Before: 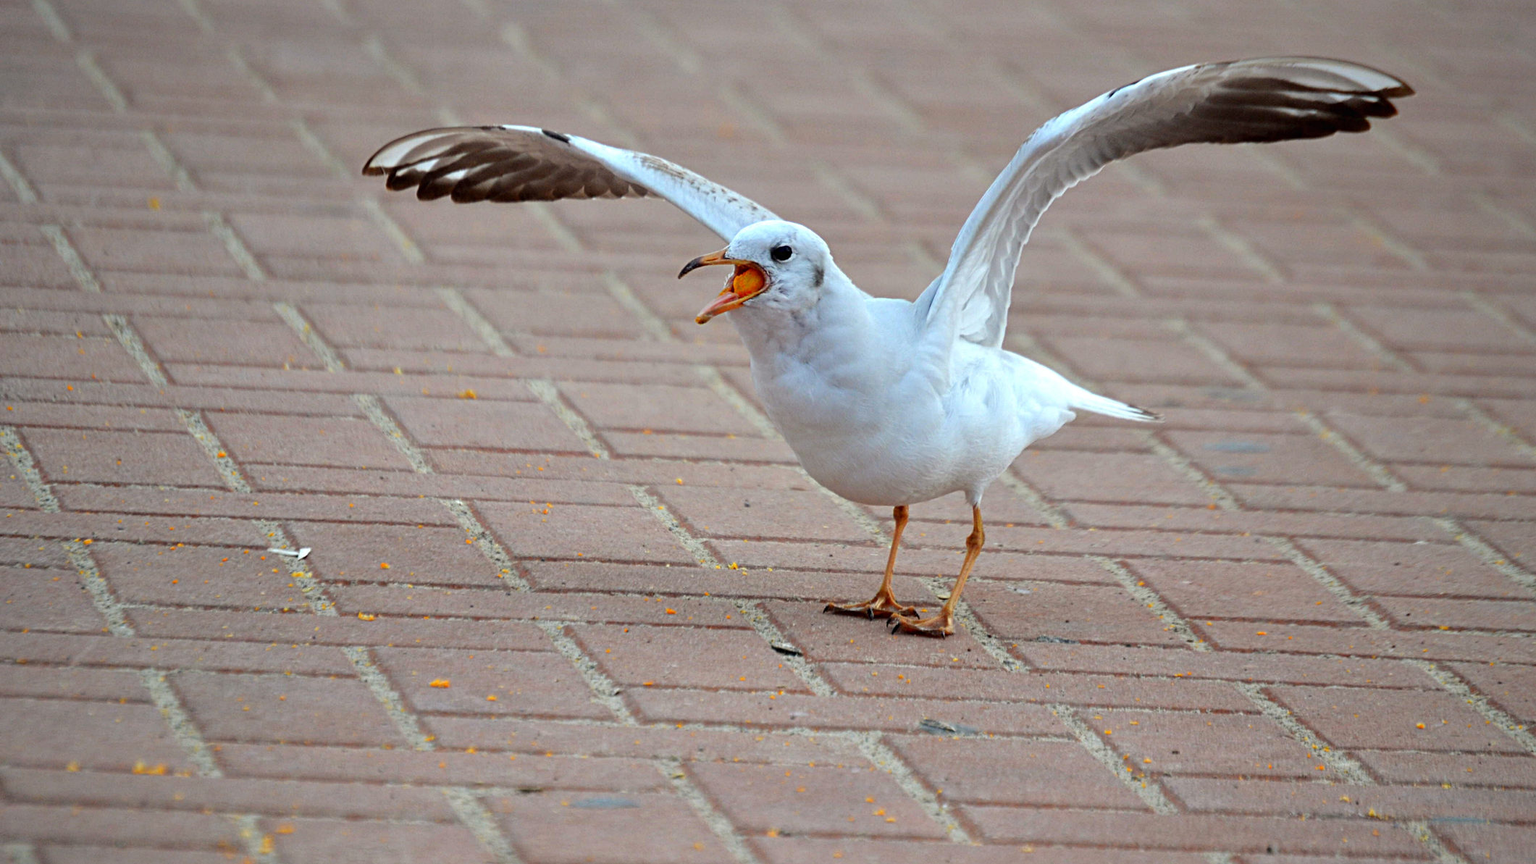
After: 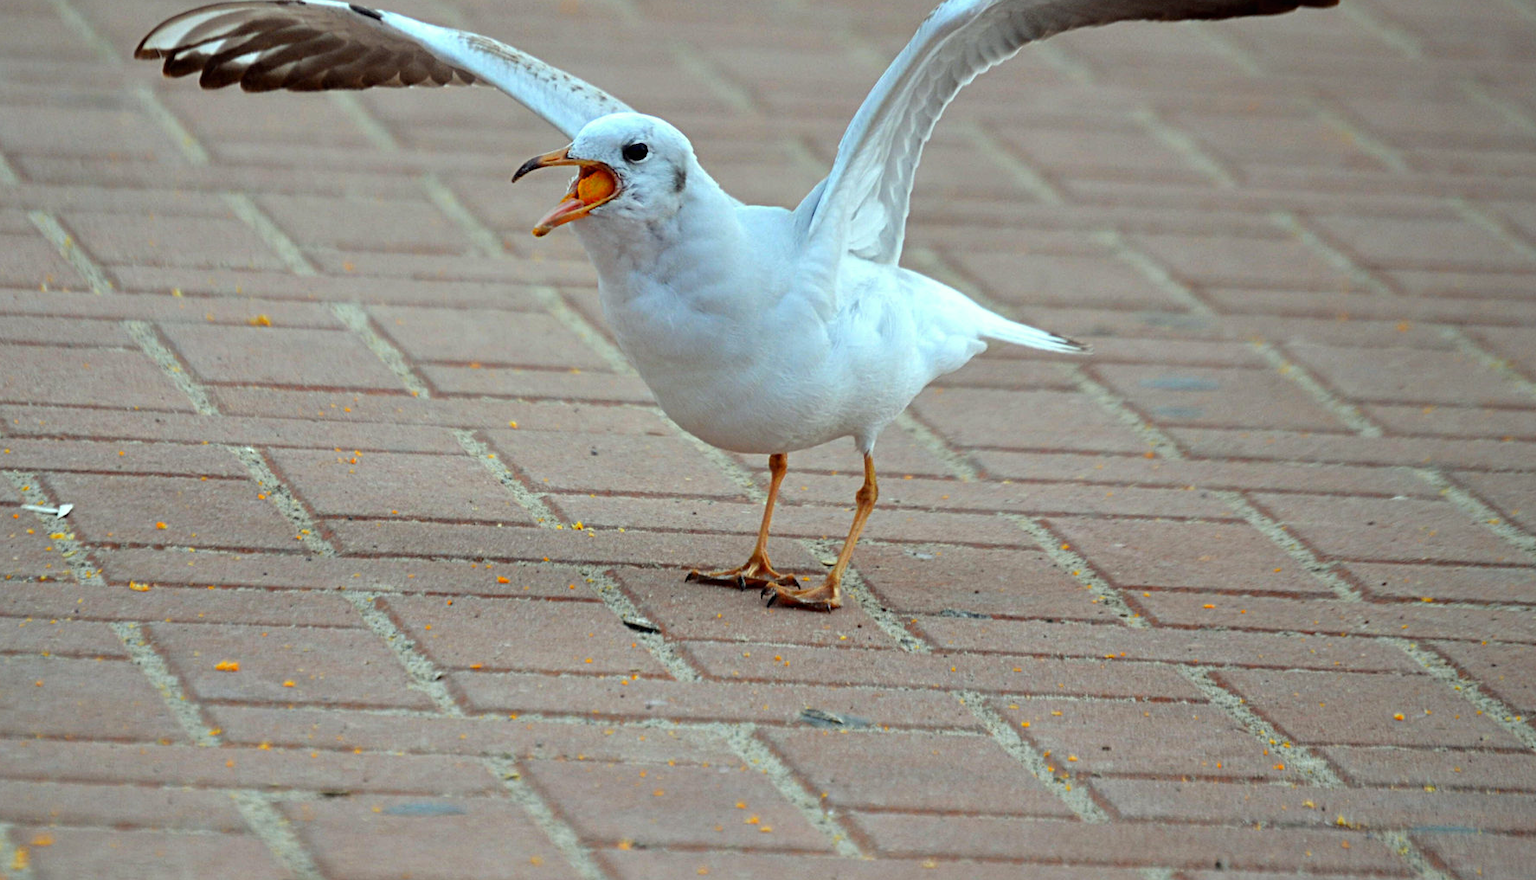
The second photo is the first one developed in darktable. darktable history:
color correction: highlights a* -6.44, highlights b* 0.765
crop: left 16.293%, top 14.635%
